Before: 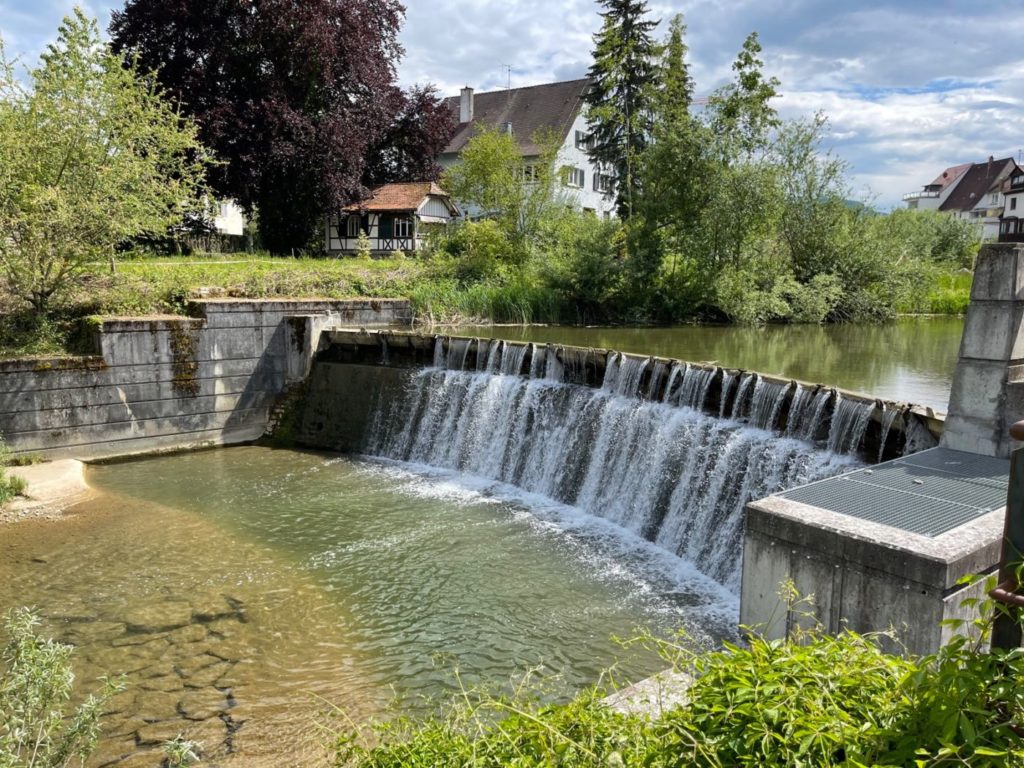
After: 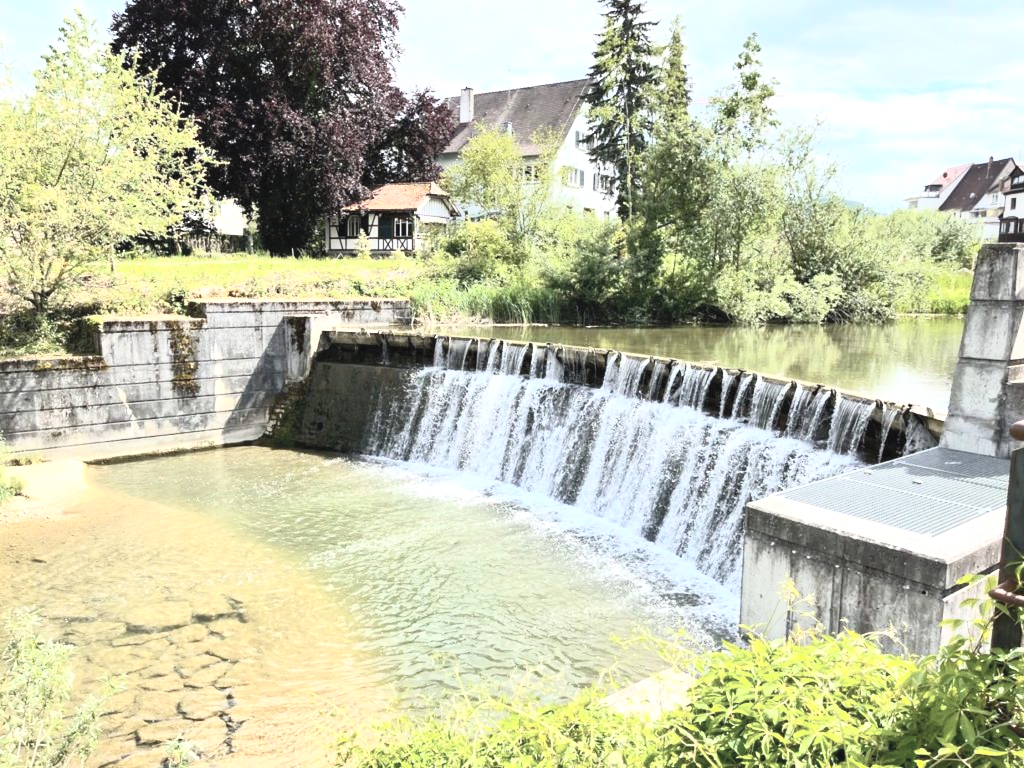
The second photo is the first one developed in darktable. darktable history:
contrast brightness saturation: contrast 0.43, brightness 0.554, saturation -0.204
exposure: black level correction 0, exposure 0.703 EV, compensate highlight preservation false
